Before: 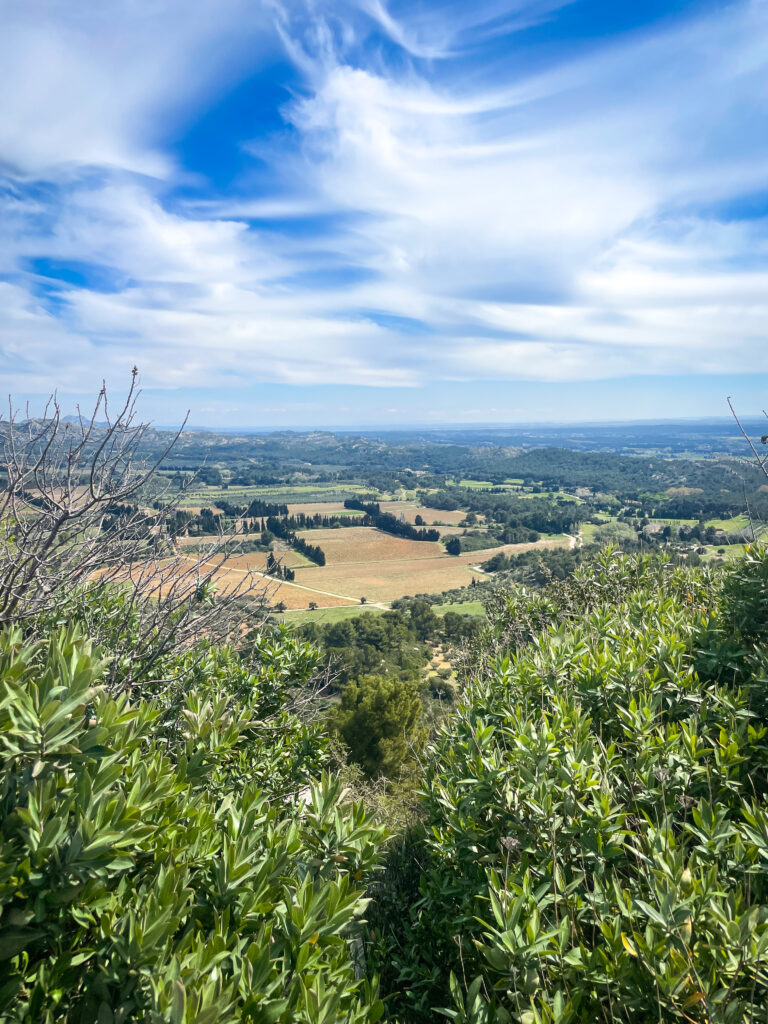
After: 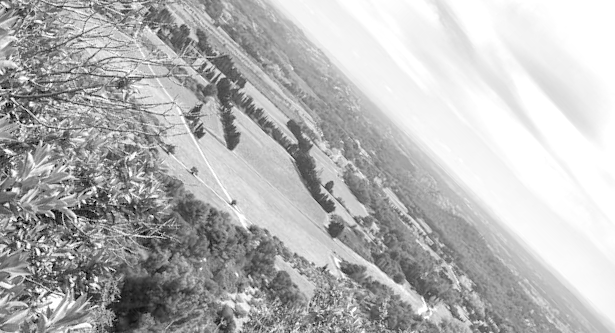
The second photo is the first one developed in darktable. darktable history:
exposure: compensate highlight preservation false
crop and rotate: angle -45.06°, top 16.724%, right 0.841%, bottom 11.67%
color calibration: output gray [0.28, 0.41, 0.31, 0], gray › normalize channels true, illuminant Planckian (black body), adaptation linear Bradford (ICC v4), x 0.365, y 0.367, temperature 4421.58 K, gamut compression 0.025
levels: levels [0.044, 0.416, 0.908]
